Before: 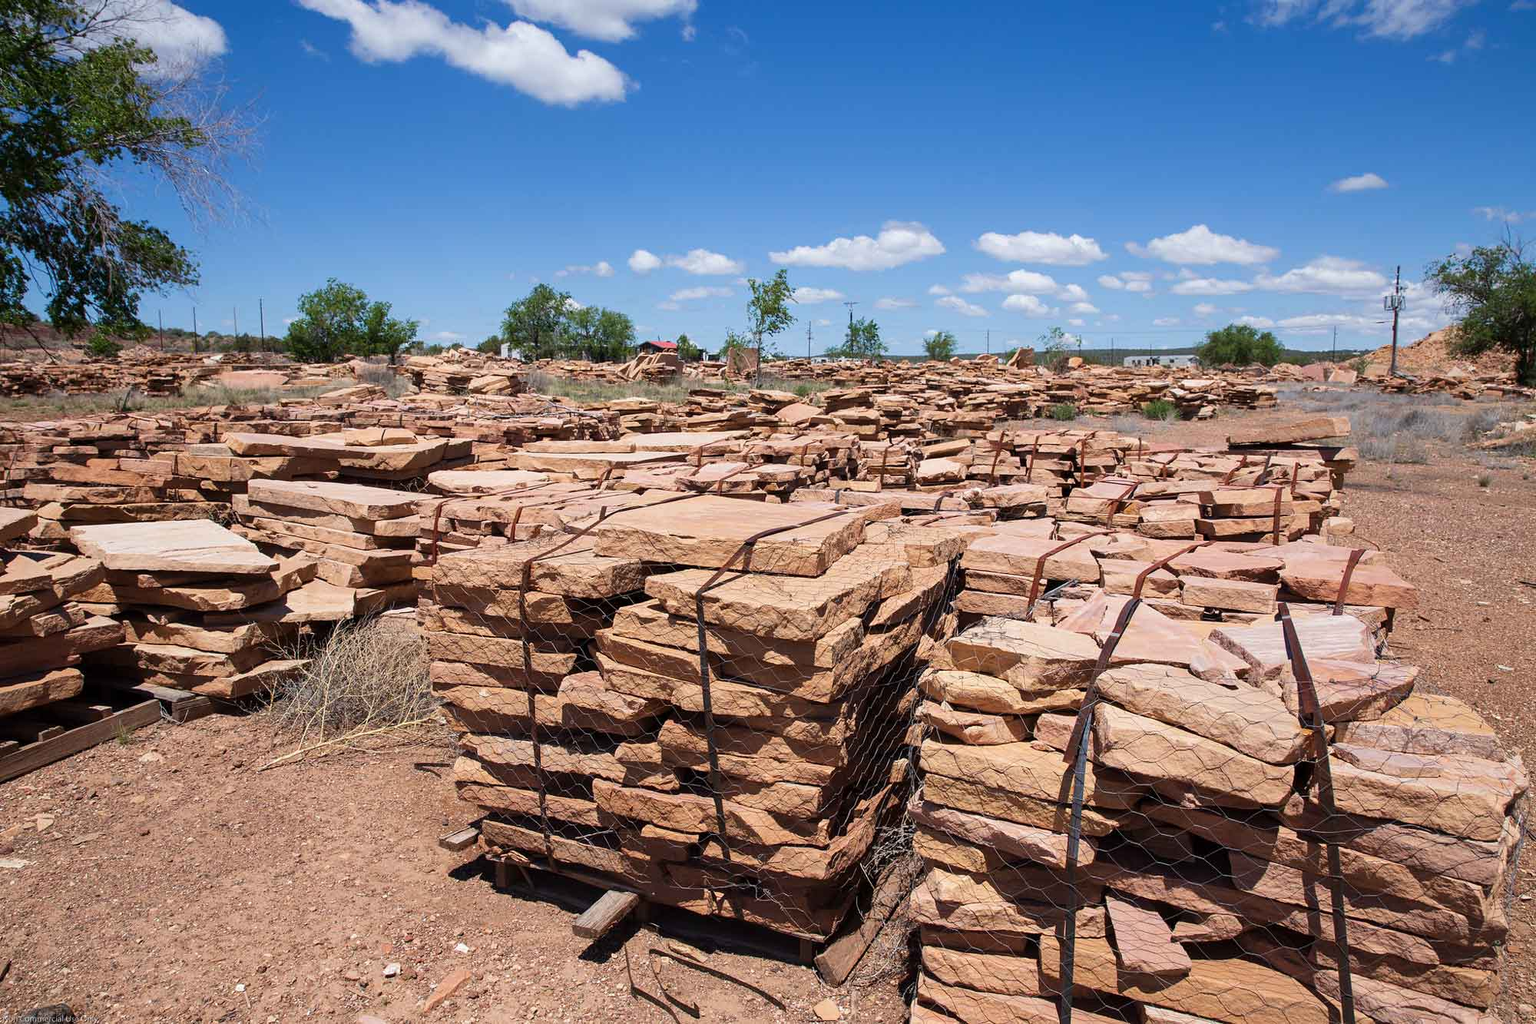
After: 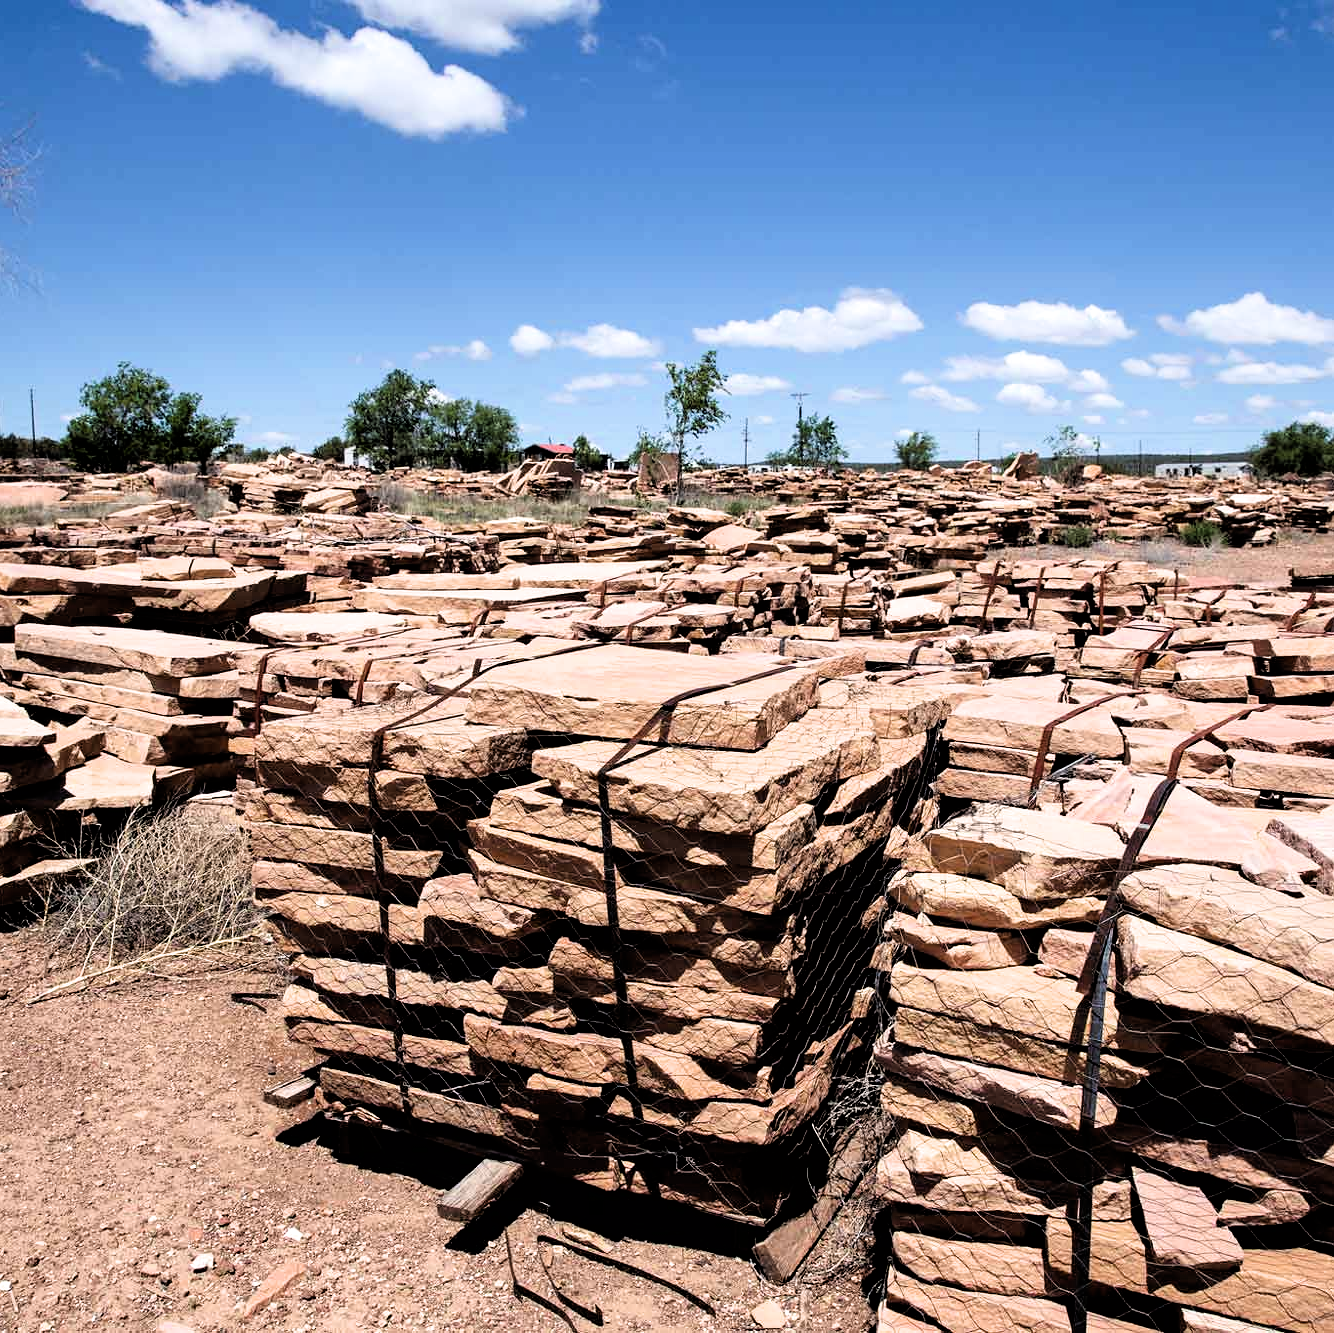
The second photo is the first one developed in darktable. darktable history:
crop and rotate: left 15.446%, right 17.836%
filmic rgb: black relative exposure -3.63 EV, white relative exposure 2.16 EV, hardness 3.62
